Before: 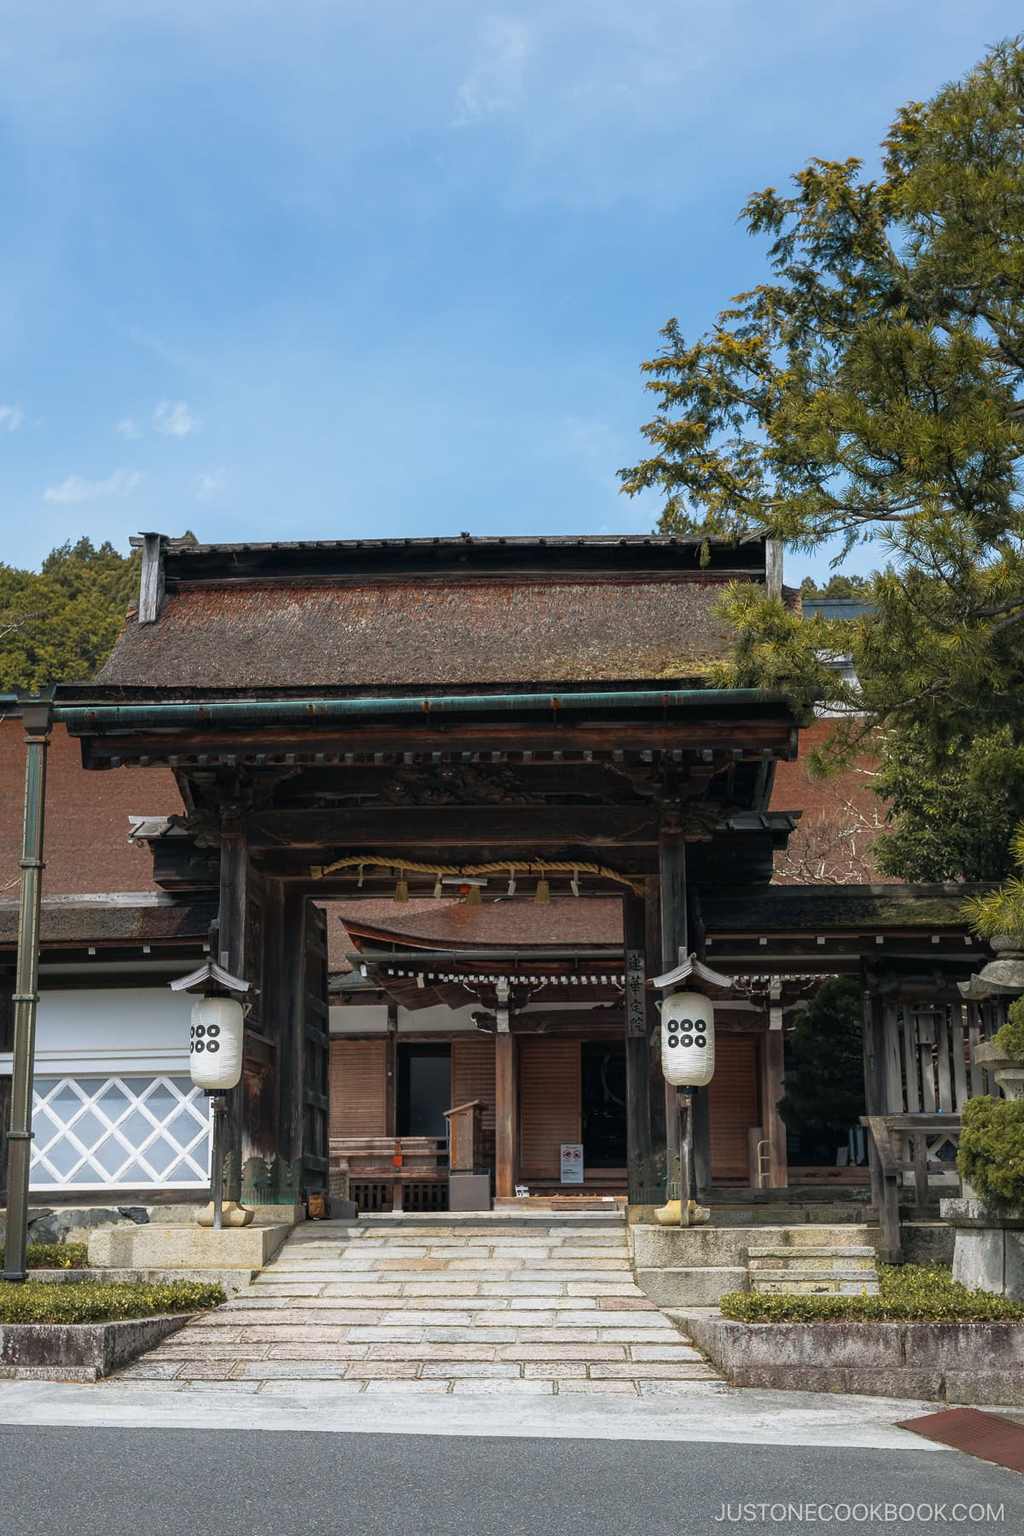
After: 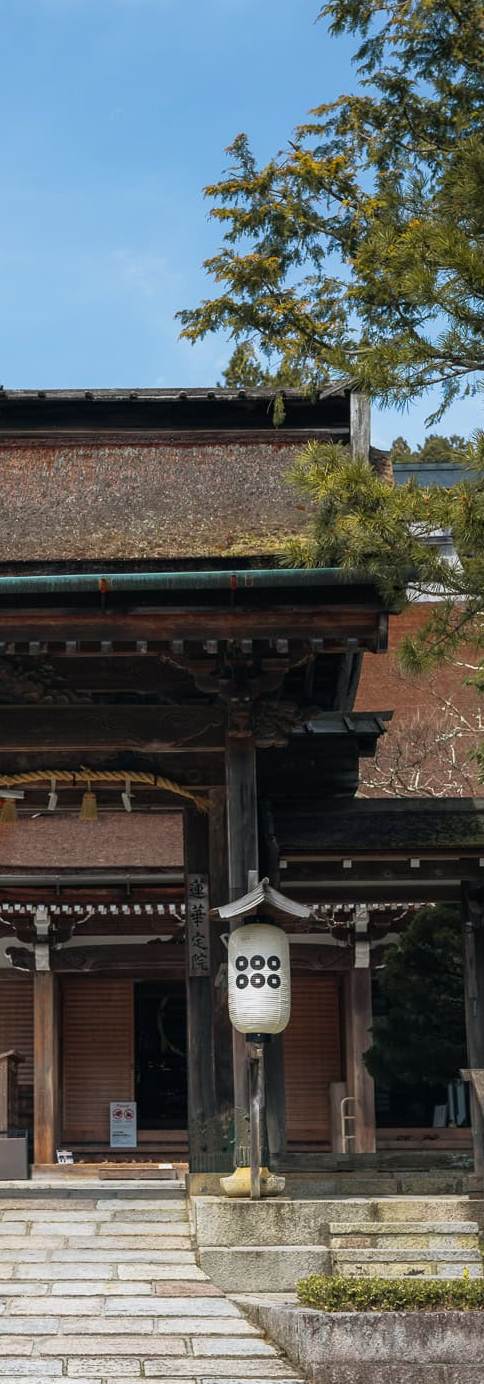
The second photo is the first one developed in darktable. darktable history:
crop: left 45.622%, top 13.279%, right 13.996%, bottom 9.83%
